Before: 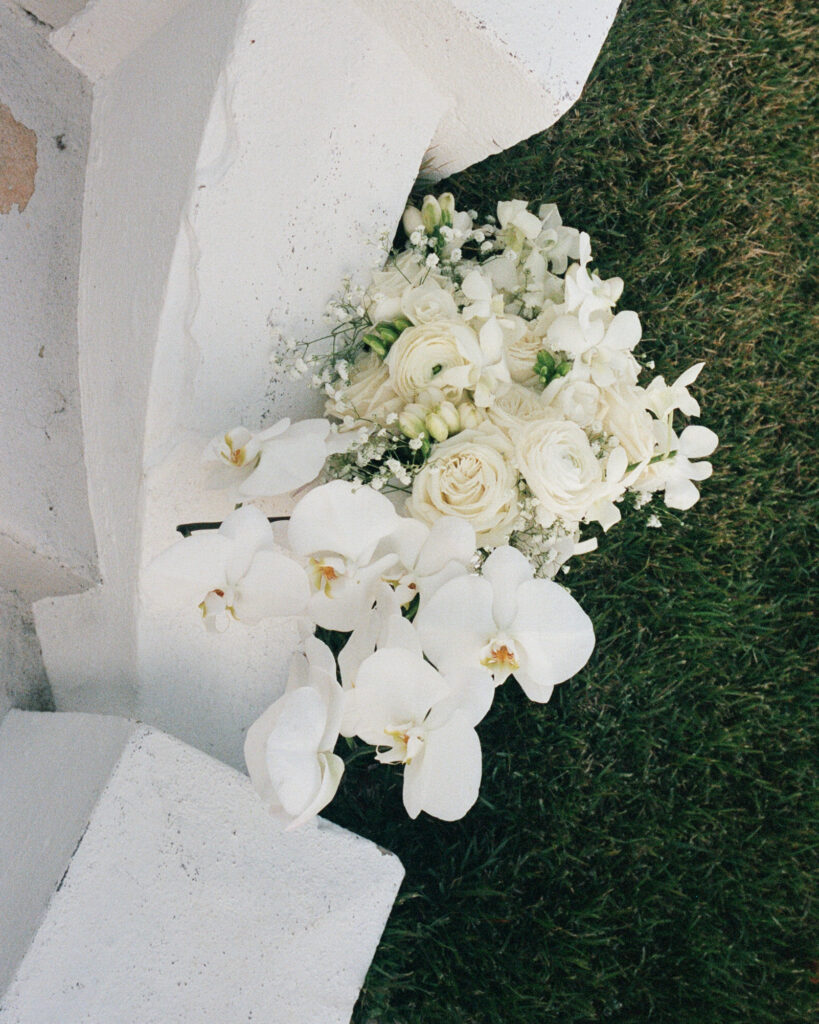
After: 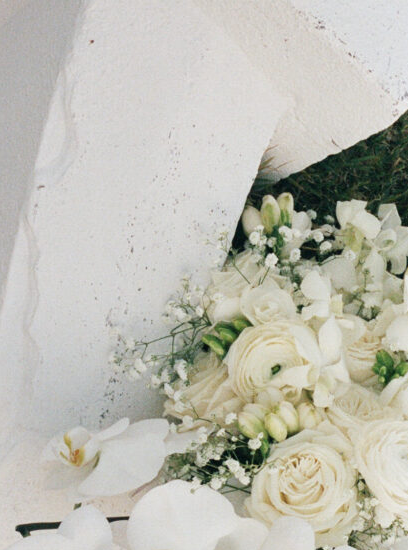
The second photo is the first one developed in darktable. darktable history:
crop: left 19.747%, right 30.34%, bottom 46.225%
